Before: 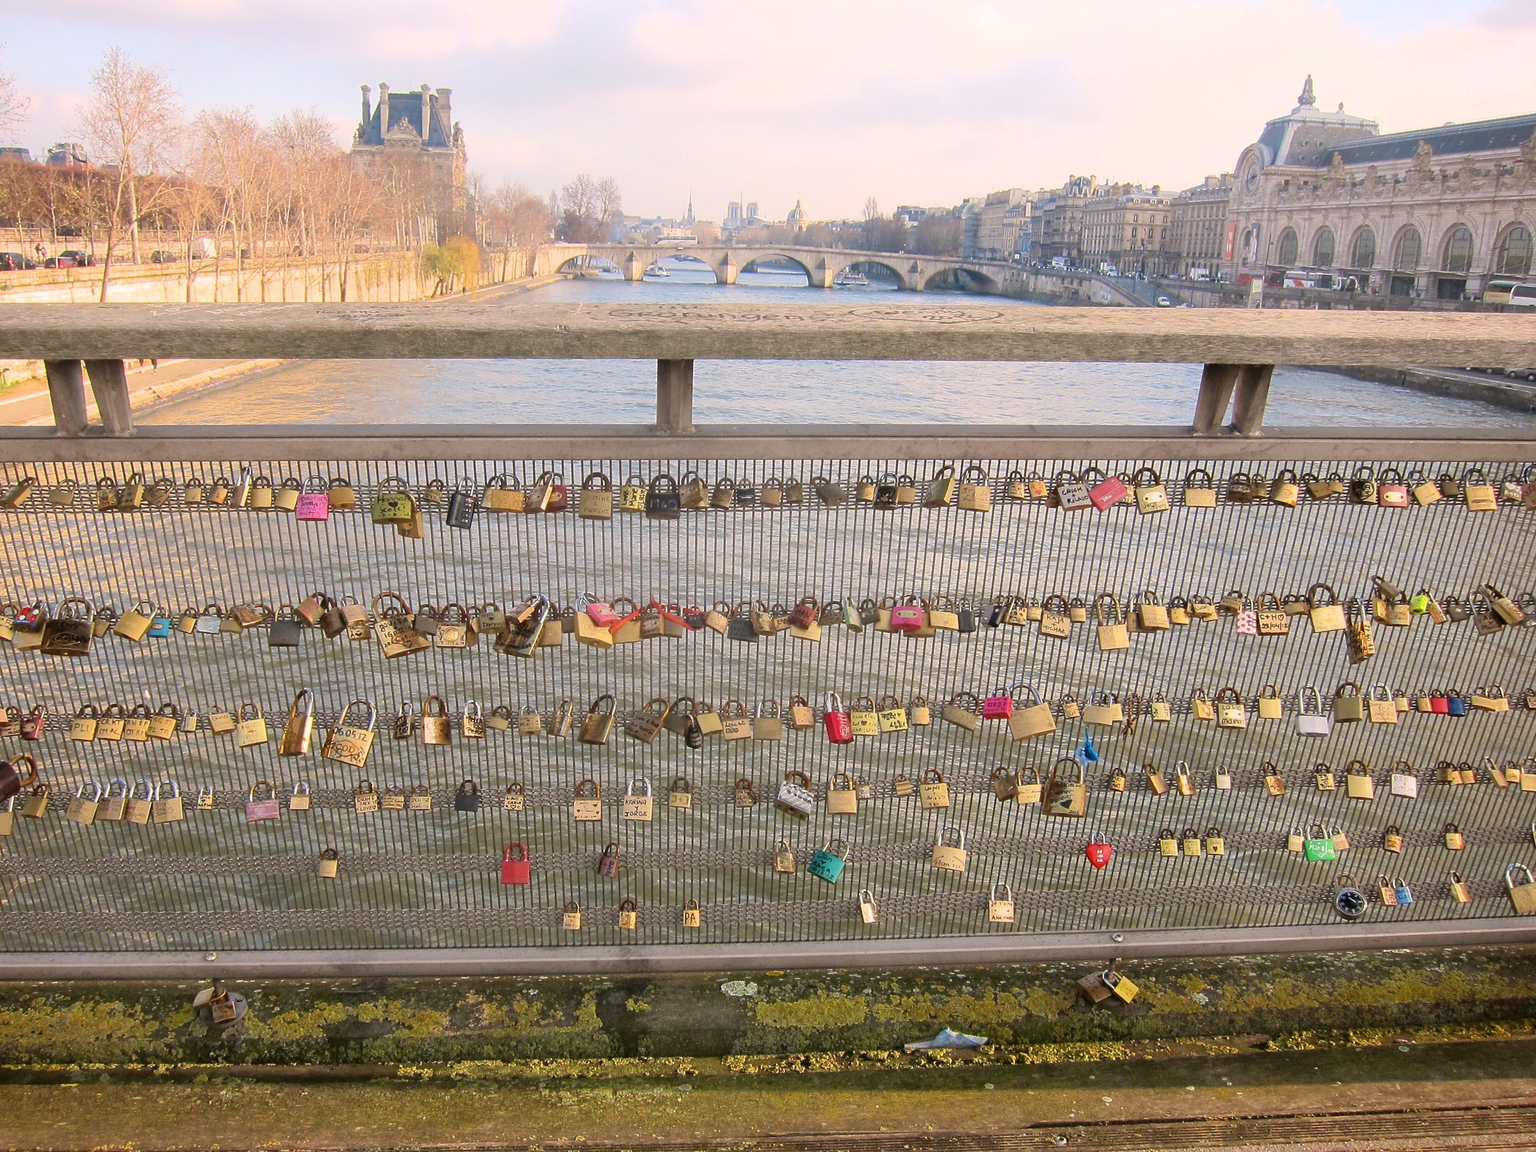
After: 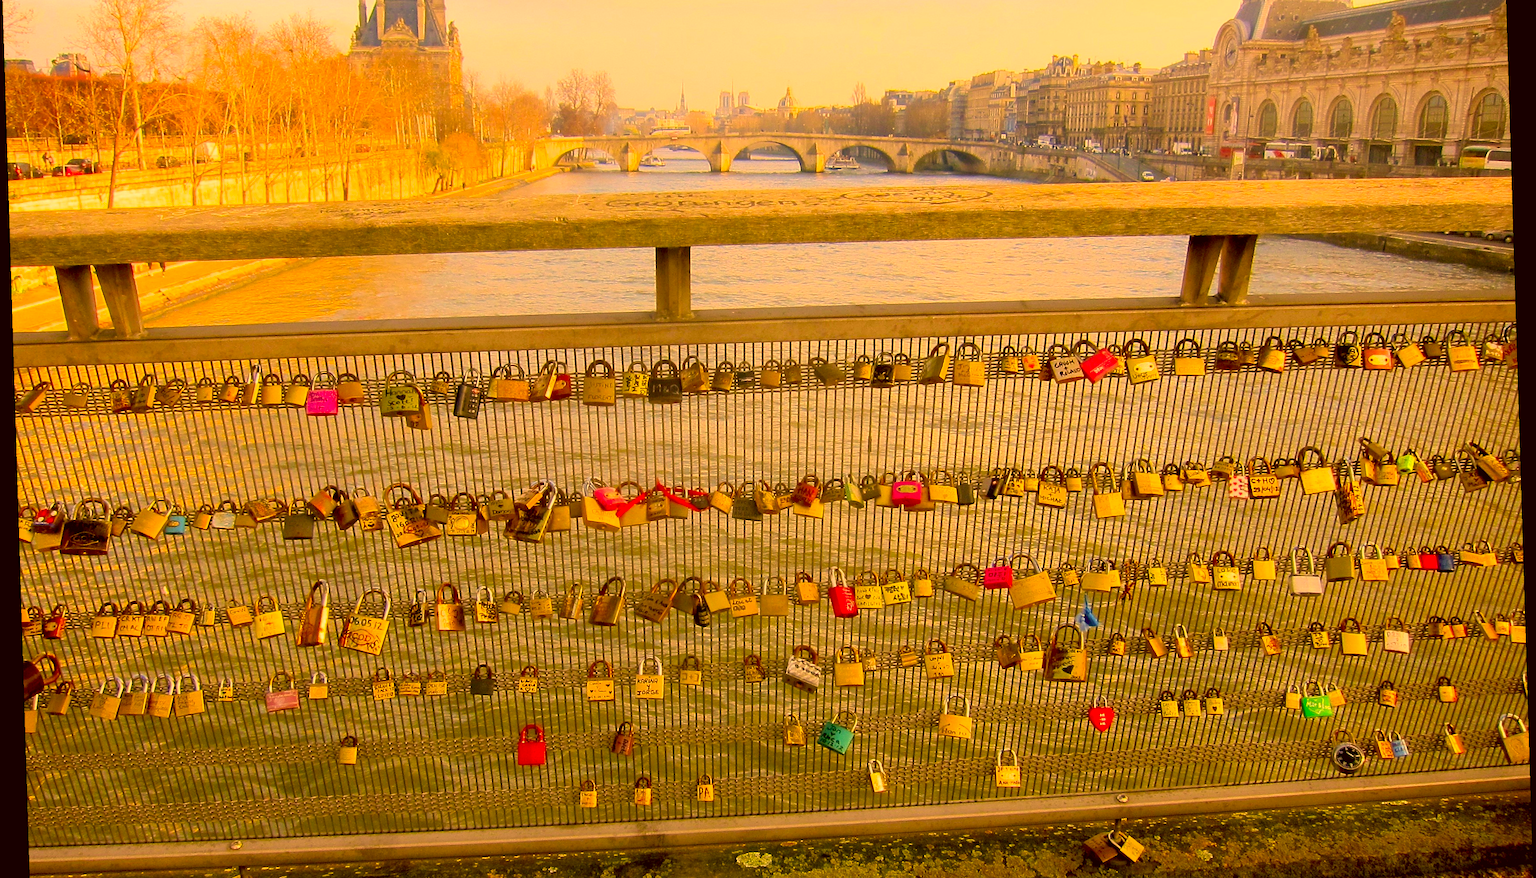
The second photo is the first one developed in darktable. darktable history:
color correction: highlights a* 10.44, highlights b* 30.04, shadows a* 2.73, shadows b* 17.51, saturation 1.72
exposure: black level correction 0.016, exposure -0.009 EV, compensate highlight preservation false
color balance rgb: linear chroma grading › shadows -3%, linear chroma grading › highlights -4%
crop: top 11.038%, bottom 13.962%
rotate and perspective: rotation -1.77°, lens shift (horizontal) 0.004, automatic cropping off
